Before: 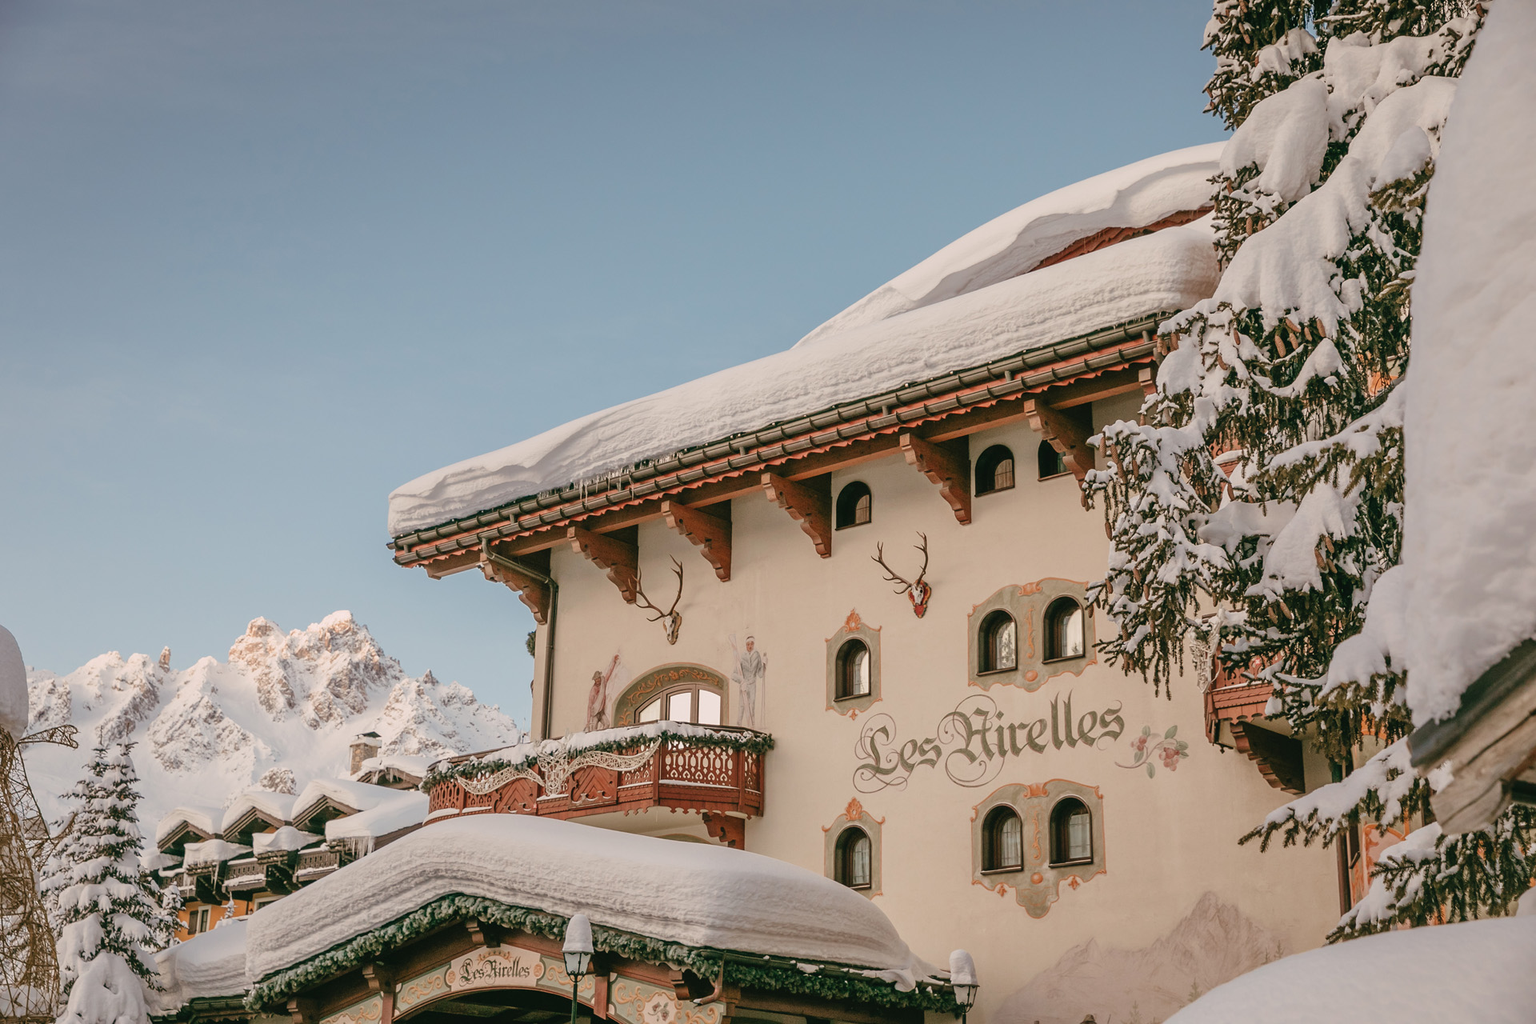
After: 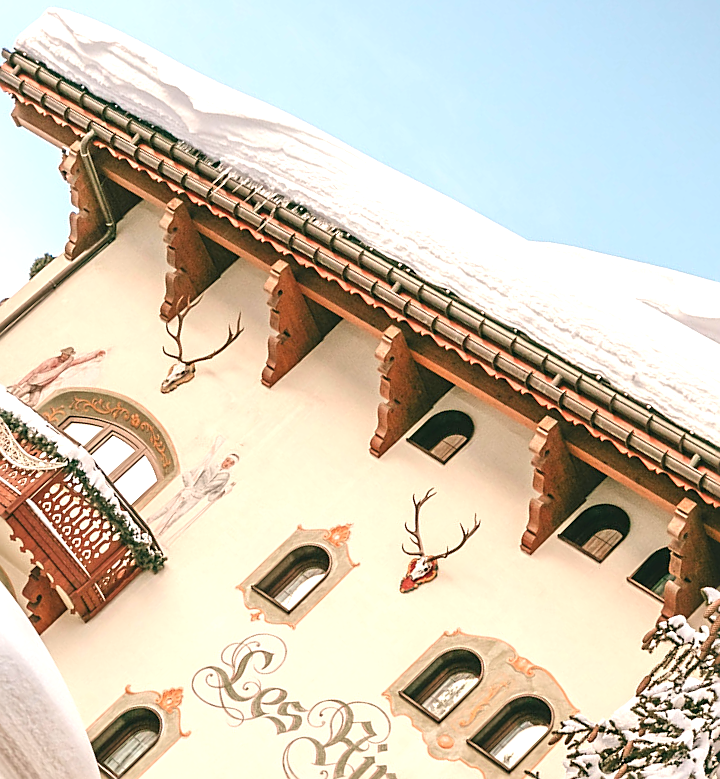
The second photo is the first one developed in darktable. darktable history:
crop and rotate: angle -45.96°, top 16.76%, right 0.865%, bottom 11.694%
sharpen: on, module defaults
exposure: black level correction 0, exposure 1.199 EV, compensate highlight preservation false
